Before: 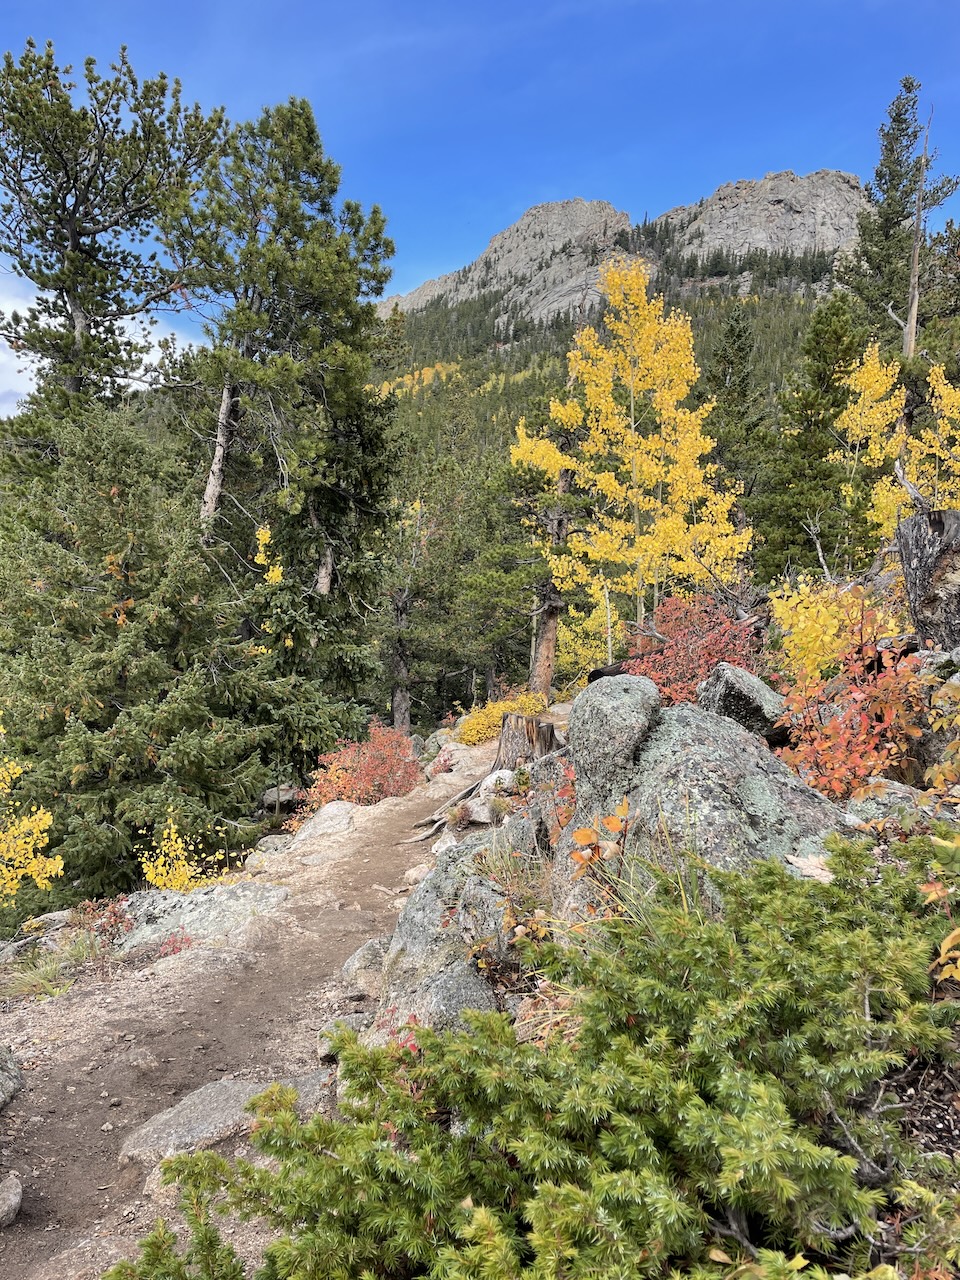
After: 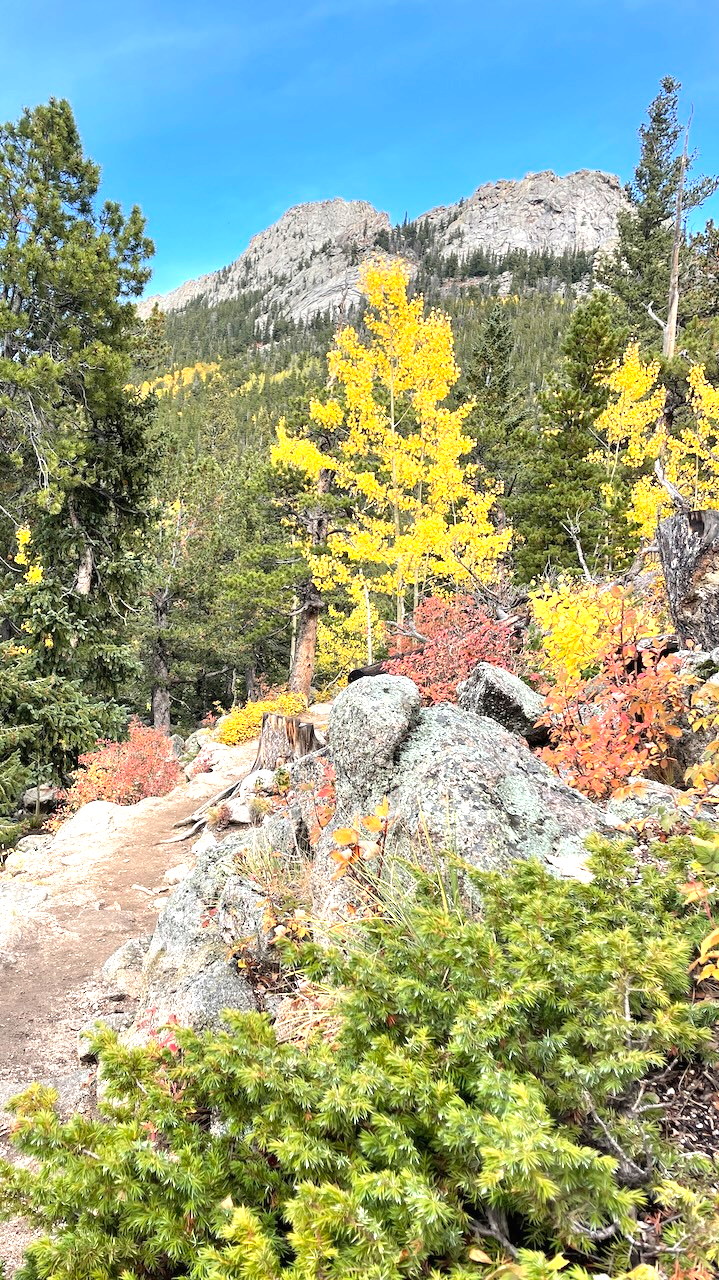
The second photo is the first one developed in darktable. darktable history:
crop and rotate: left 25.023%
exposure: black level correction 0, exposure 0.9 EV, compensate exposure bias true, compensate highlight preservation false
